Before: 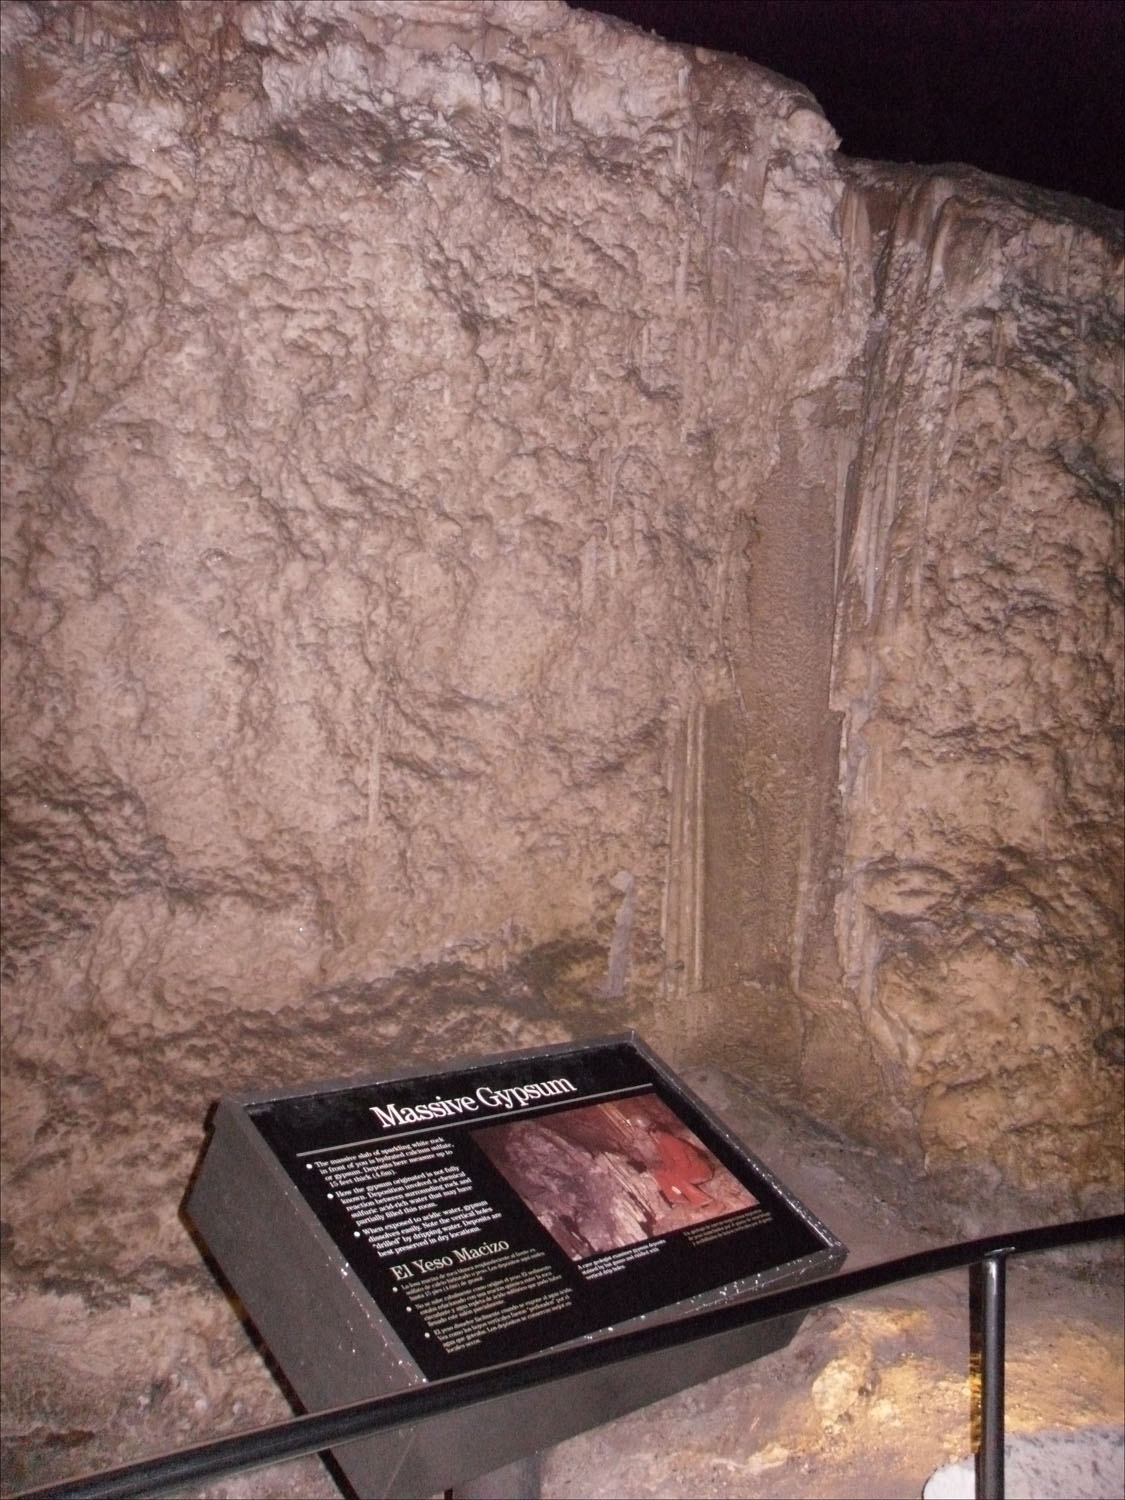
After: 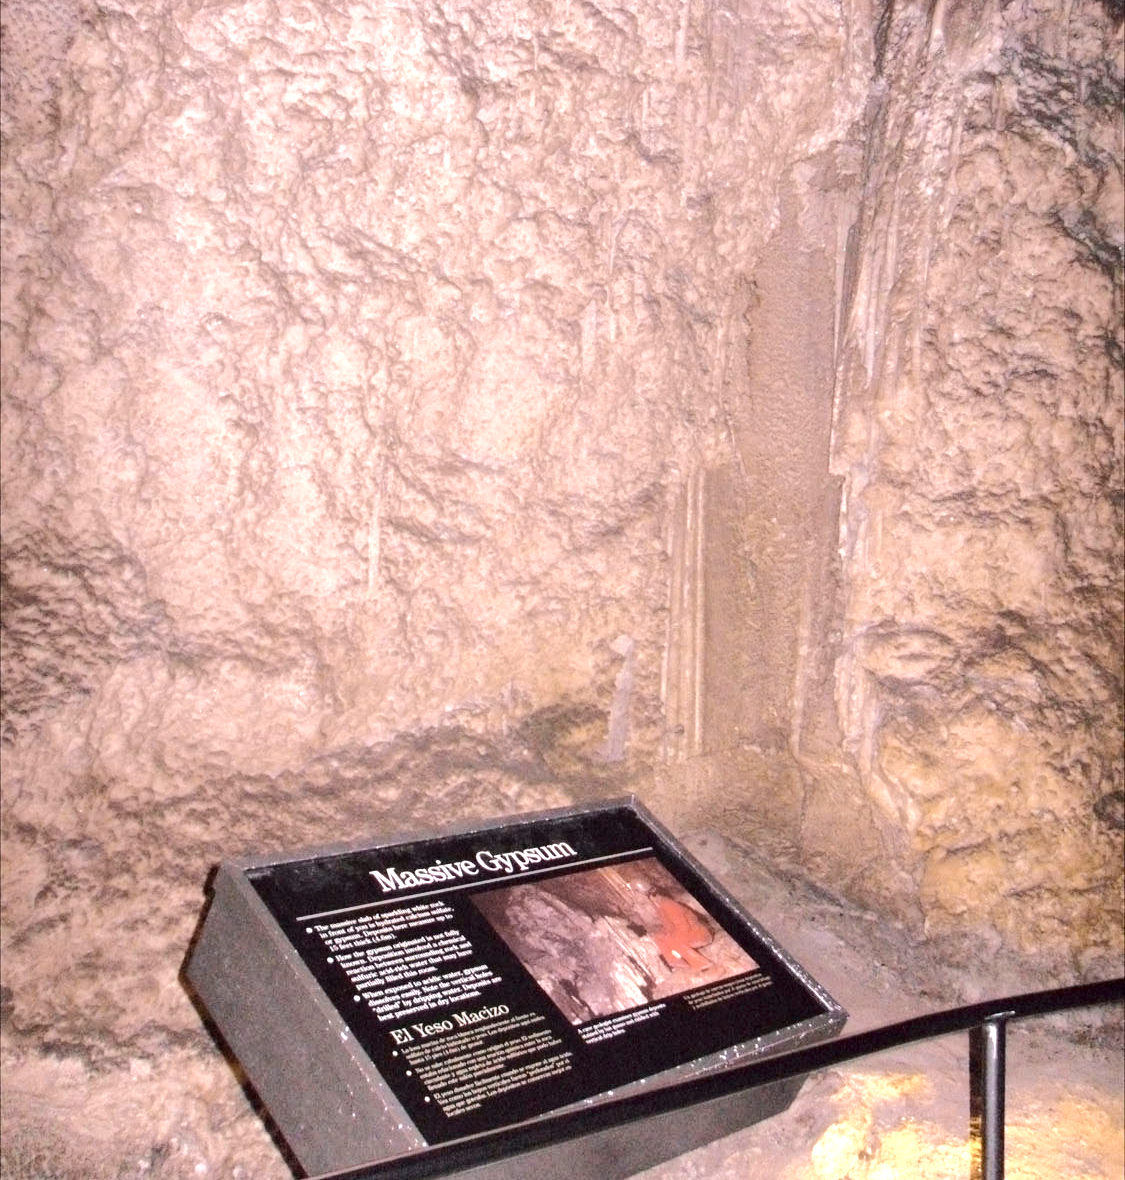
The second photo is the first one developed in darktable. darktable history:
exposure: exposure 1.223 EV, compensate highlight preservation false
tone curve: curves: ch0 [(0, 0) (0.052, 0.018) (0.236, 0.207) (0.41, 0.417) (0.485, 0.518) (0.54, 0.584) (0.625, 0.666) (0.845, 0.828) (0.994, 0.964)]; ch1 [(0, 0) (0.136, 0.146) (0.317, 0.34) (0.382, 0.408) (0.434, 0.441) (0.472, 0.479) (0.498, 0.501) (0.557, 0.558) (0.616, 0.59) (0.739, 0.7) (1, 1)]; ch2 [(0, 0) (0.352, 0.403) (0.447, 0.466) (0.482, 0.482) (0.528, 0.526) (0.586, 0.577) (0.618, 0.621) (0.785, 0.747) (1, 1)], color space Lab, independent channels, preserve colors none
crop and rotate: top 15.774%, bottom 5.506%
